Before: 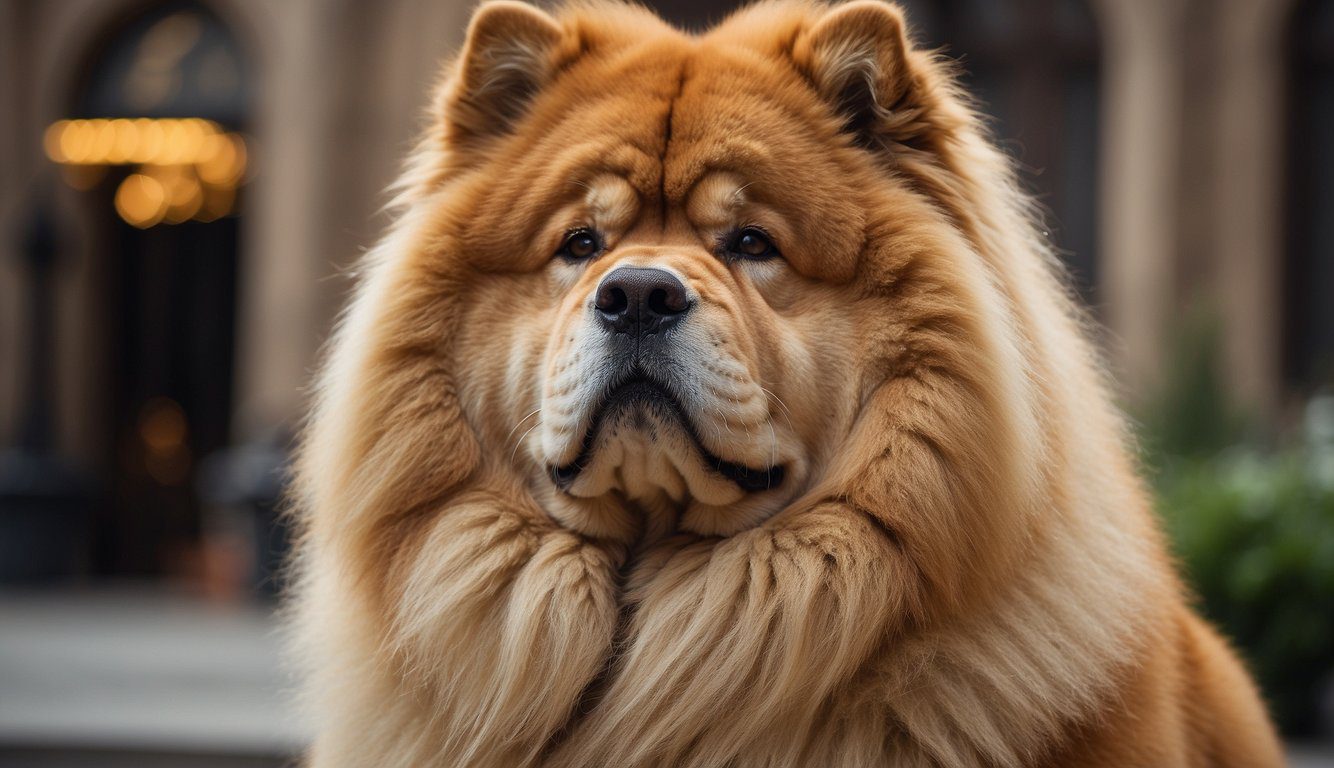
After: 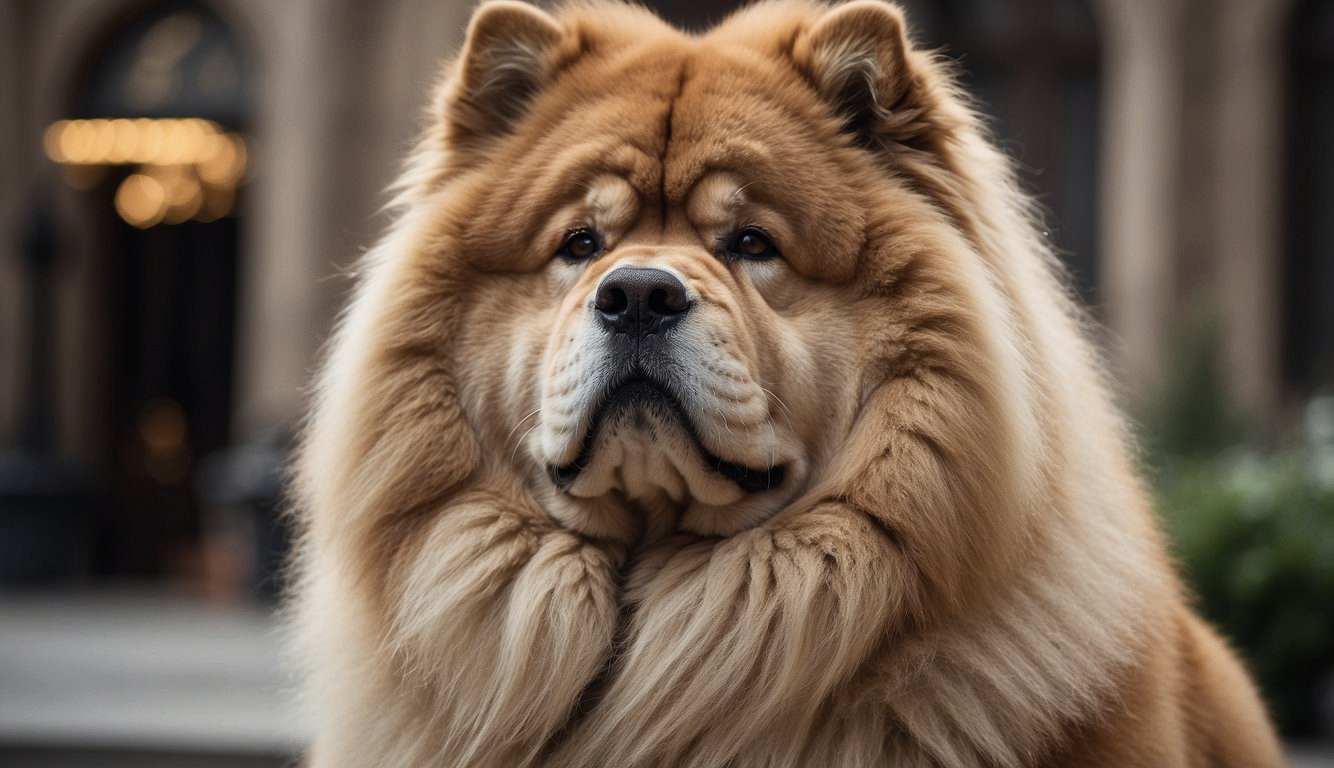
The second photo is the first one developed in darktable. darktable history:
contrast brightness saturation: contrast 0.105, saturation -0.284
